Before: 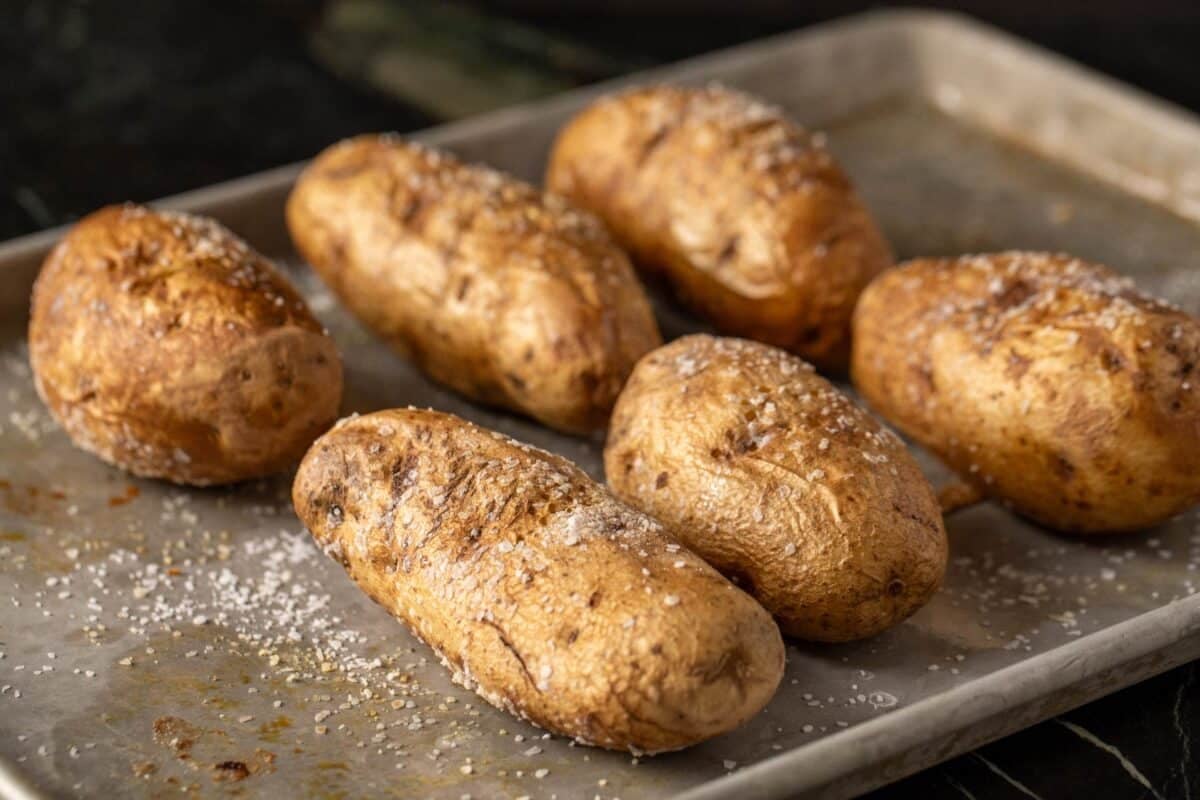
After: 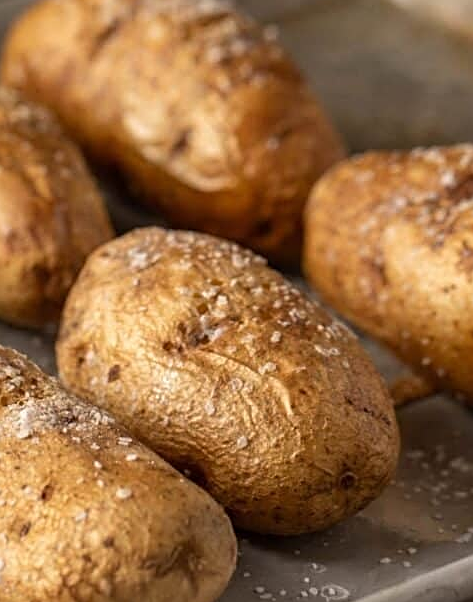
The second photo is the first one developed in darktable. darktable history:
crop: left 45.721%, top 13.393%, right 14.118%, bottom 10.01%
sharpen: on, module defaults
